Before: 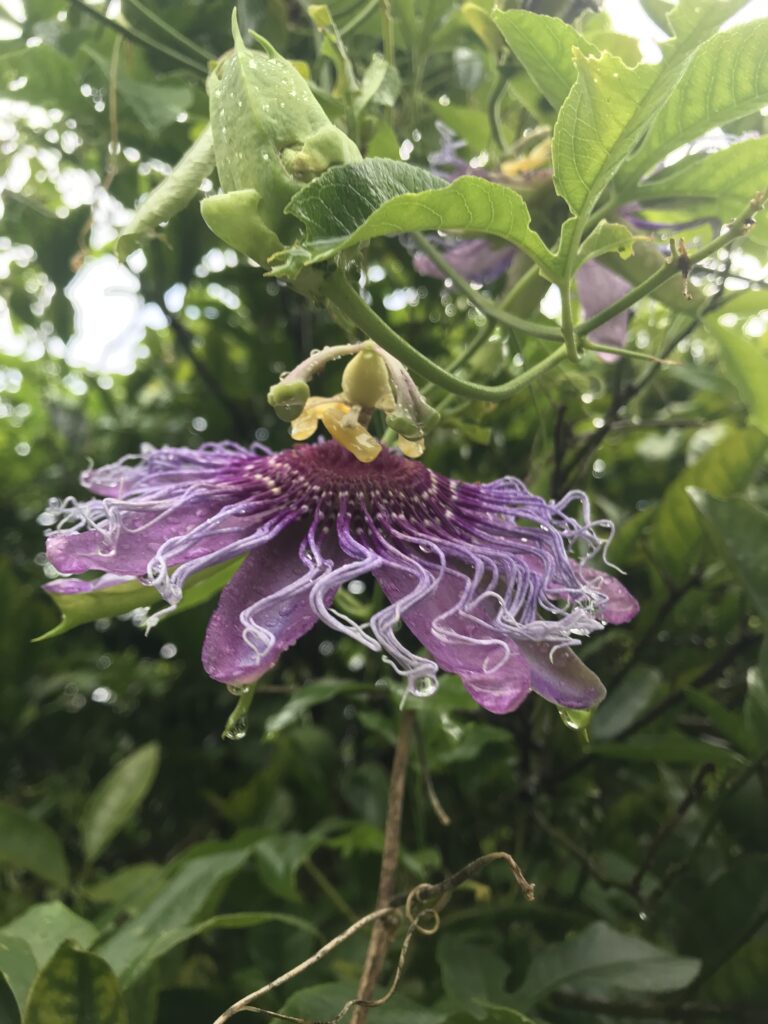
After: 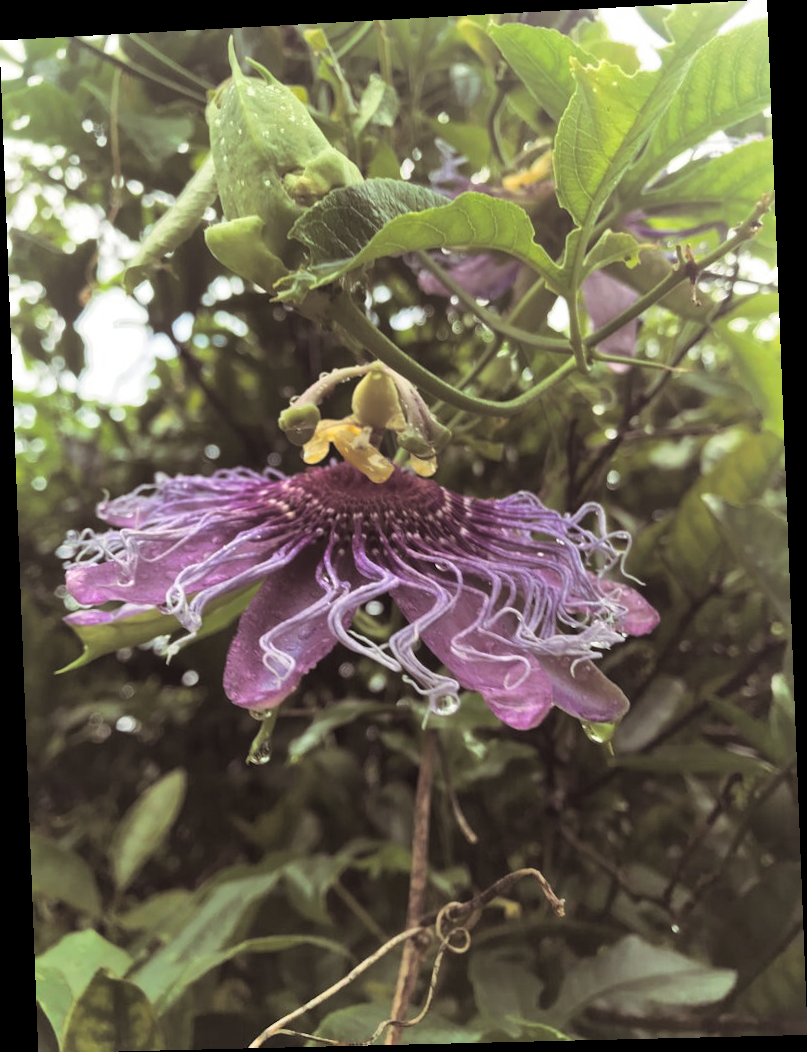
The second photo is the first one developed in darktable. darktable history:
rotate and perspective: rotation -2.22°, lens shift (horizontal) -0.022, automatic cropping off
split-toning: shadows › saturation 0.24, highlights › hue 54°, highlights › saturation 0.24
shadows and highlights: low approximation 0.01, soften with gaussian
